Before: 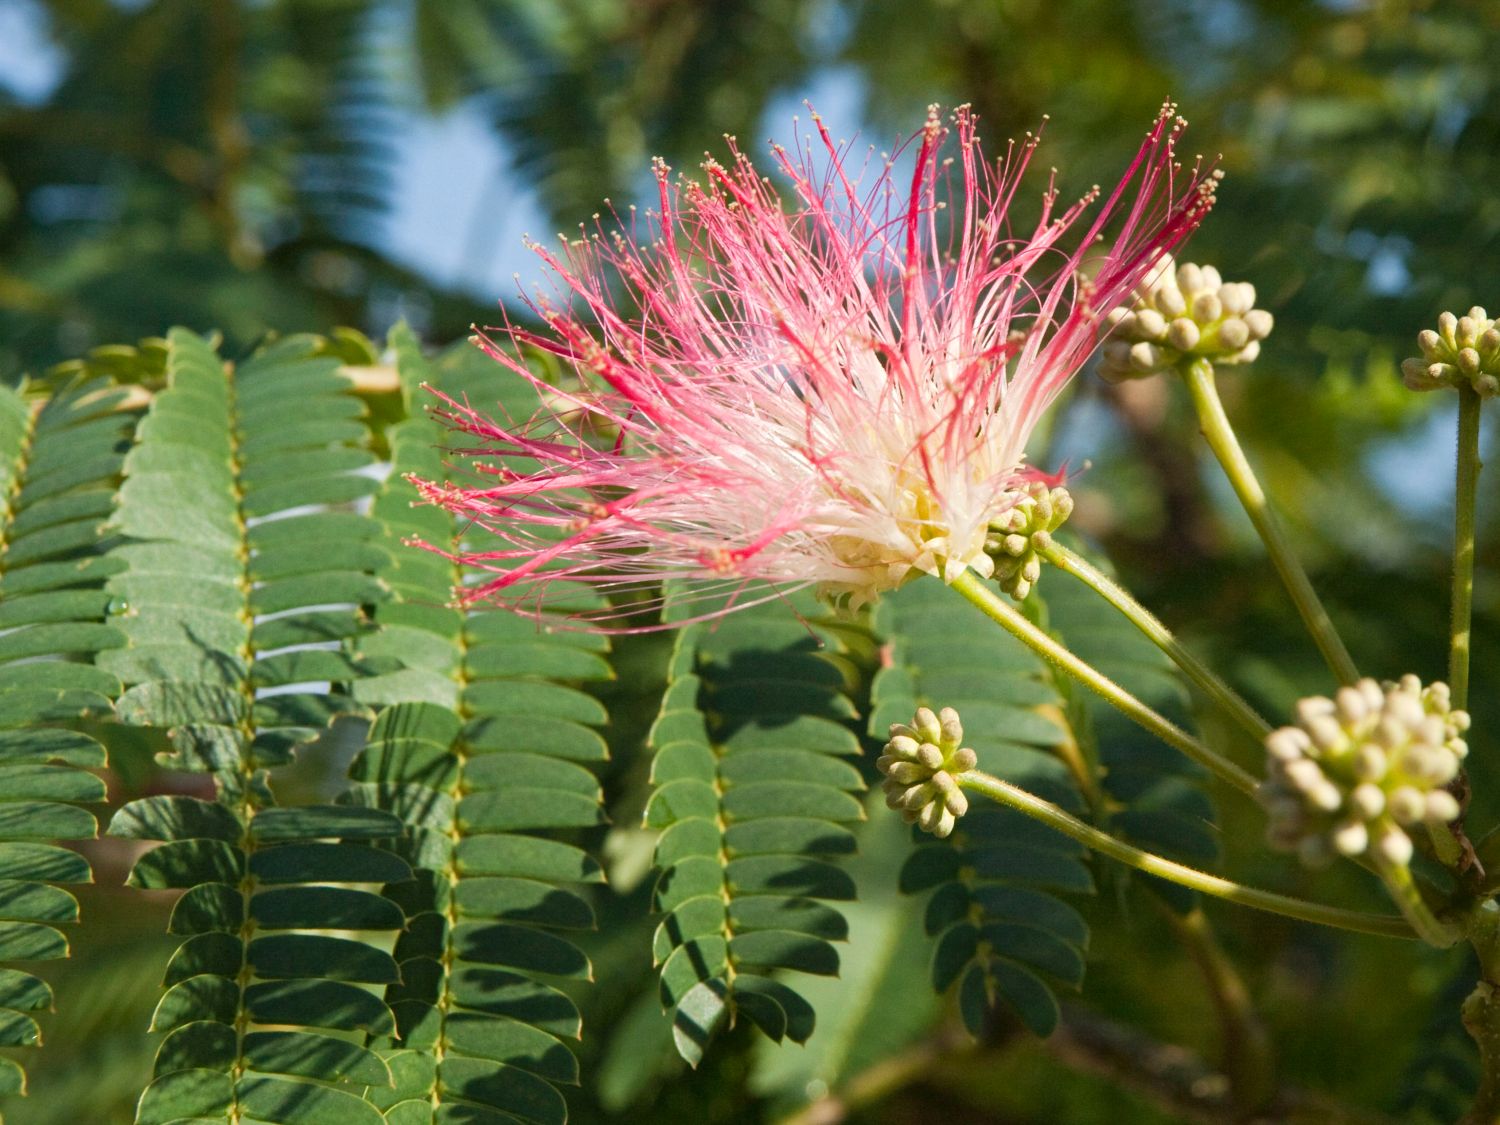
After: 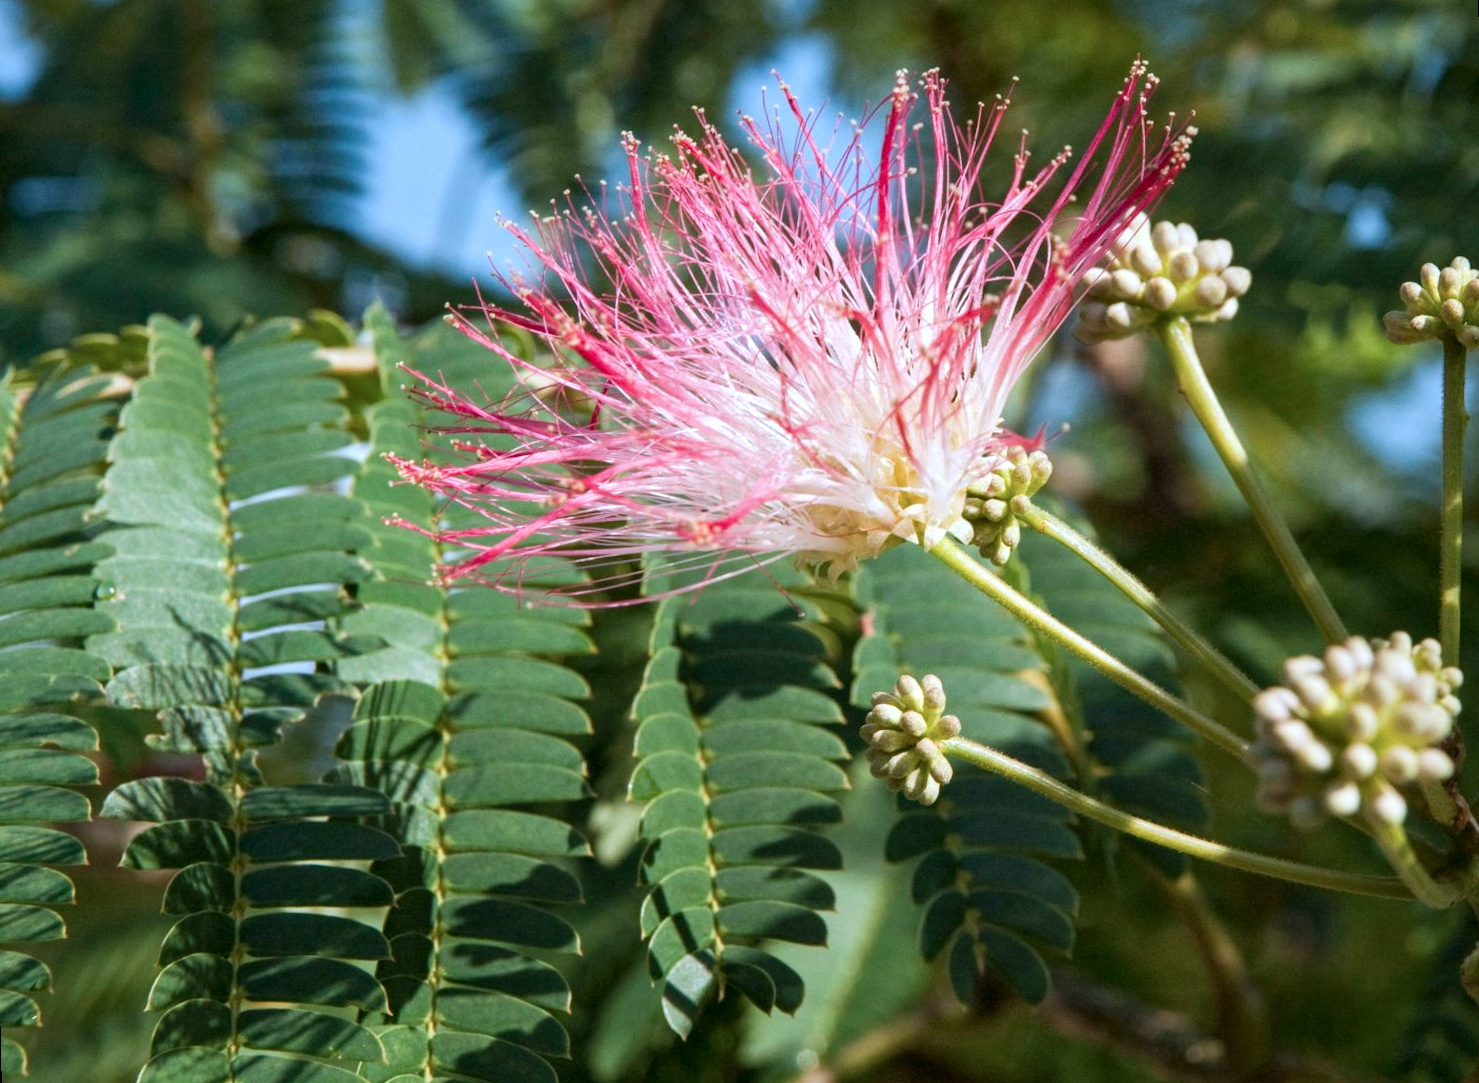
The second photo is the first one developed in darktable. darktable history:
rotate and perspective: rotation -1.32°, lens shift (horizontal) -0.031, crop left 0.015, crop right 0.985, crop top 0.047, crop bottom 0.982
local contrast: shadows 94%
color correction: highlights a* -2.24, highlights b* -18.1
